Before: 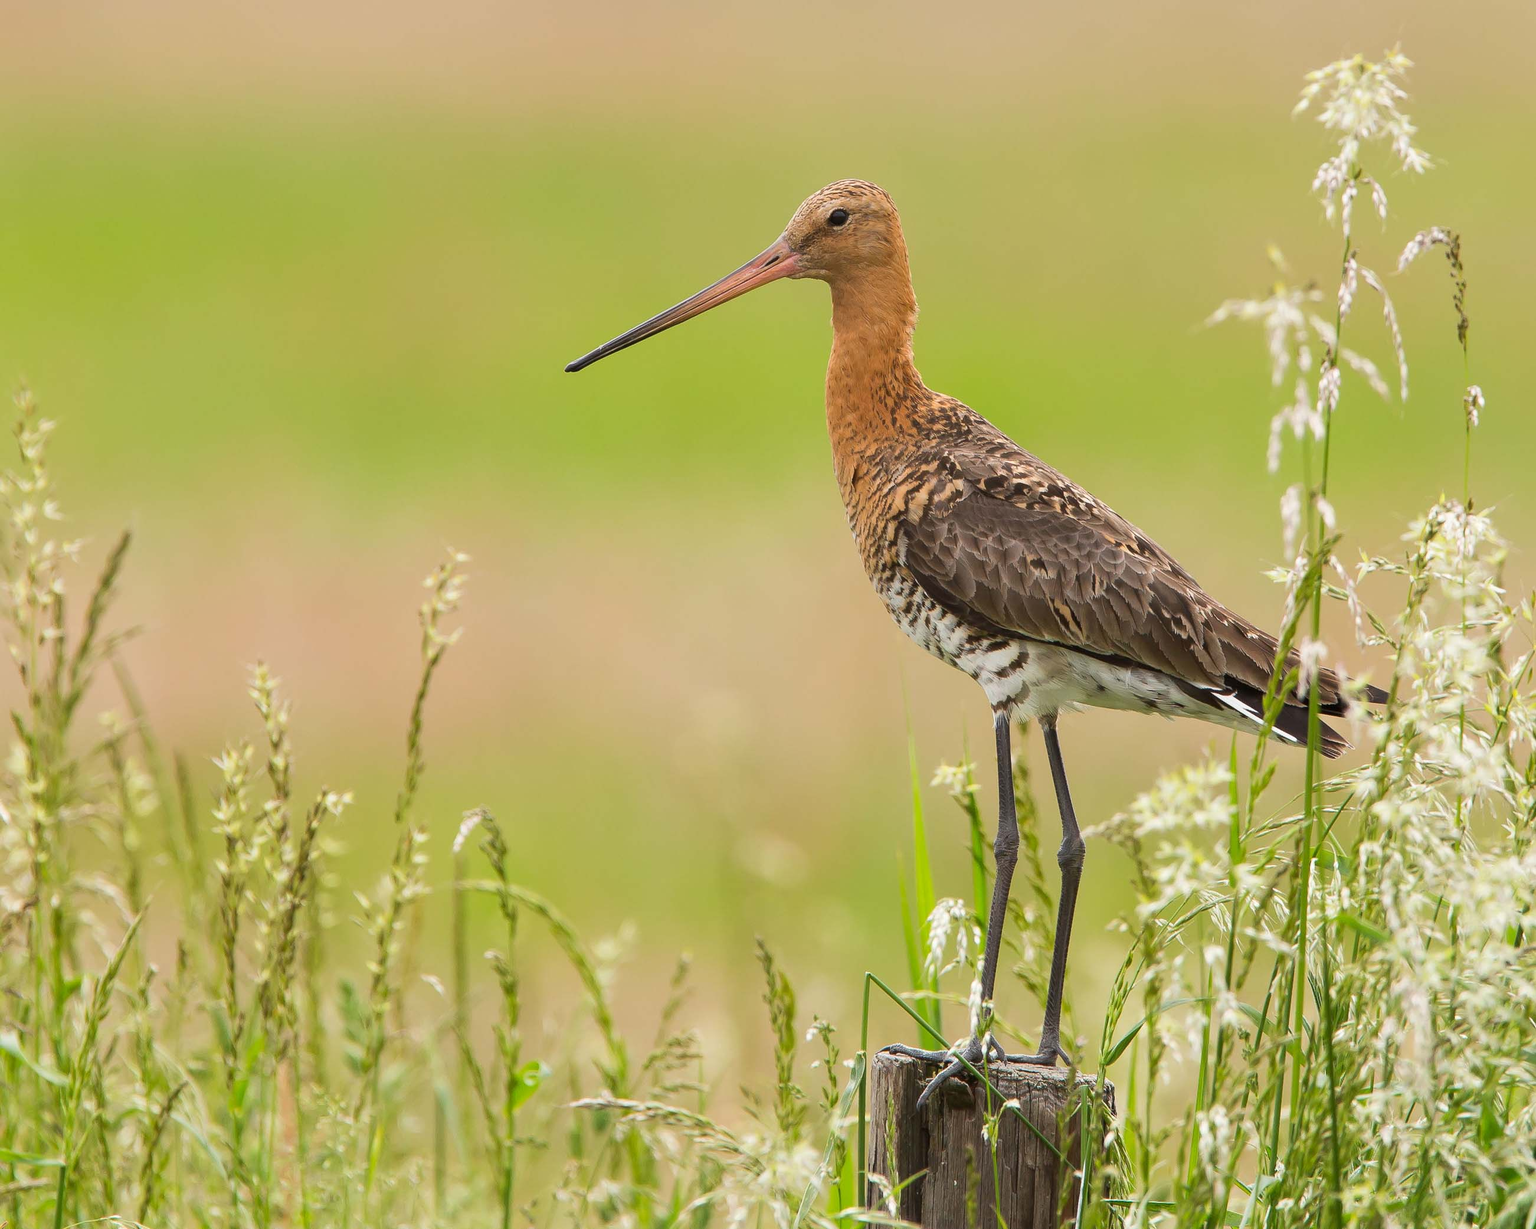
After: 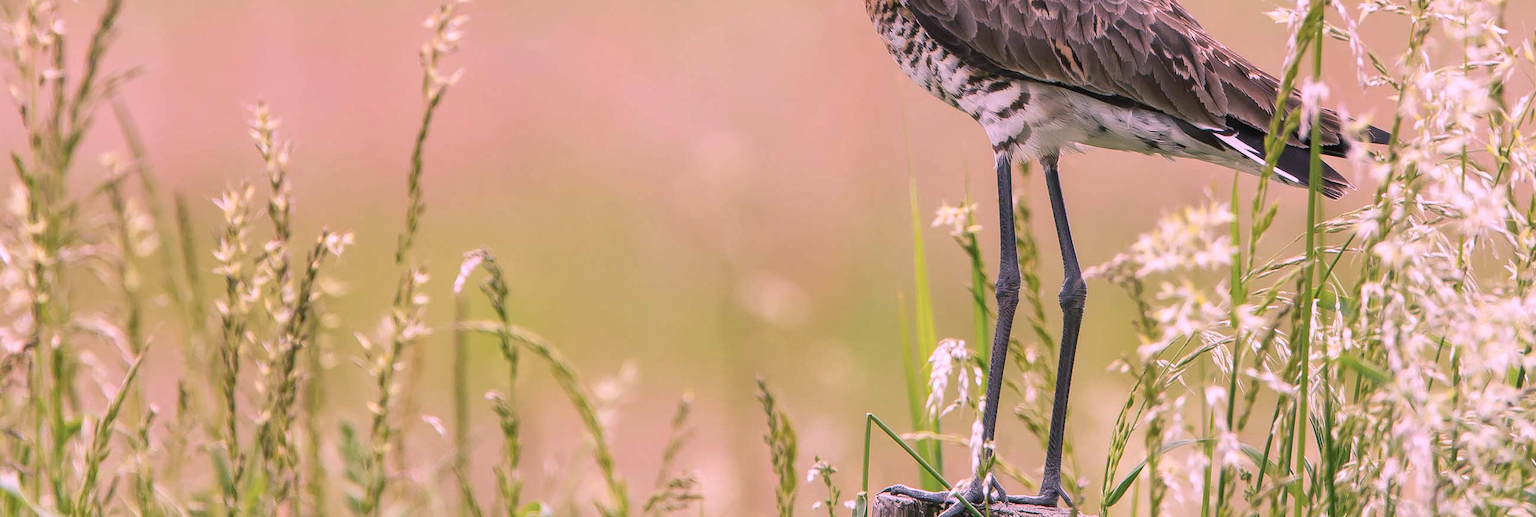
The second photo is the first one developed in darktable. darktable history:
crop: top 45.551%, bottom 12.262%
color balance rgb: shadows lift › chroma 5.41%, shadows lift › hue 240°, highlights gain › chroma 3.74%, highlights gain › hue 60°, saturation formula JzAzBz (2021)
color correction: highlights a* 15.03, highlights b* -25.07
local contrast: detail 115%
